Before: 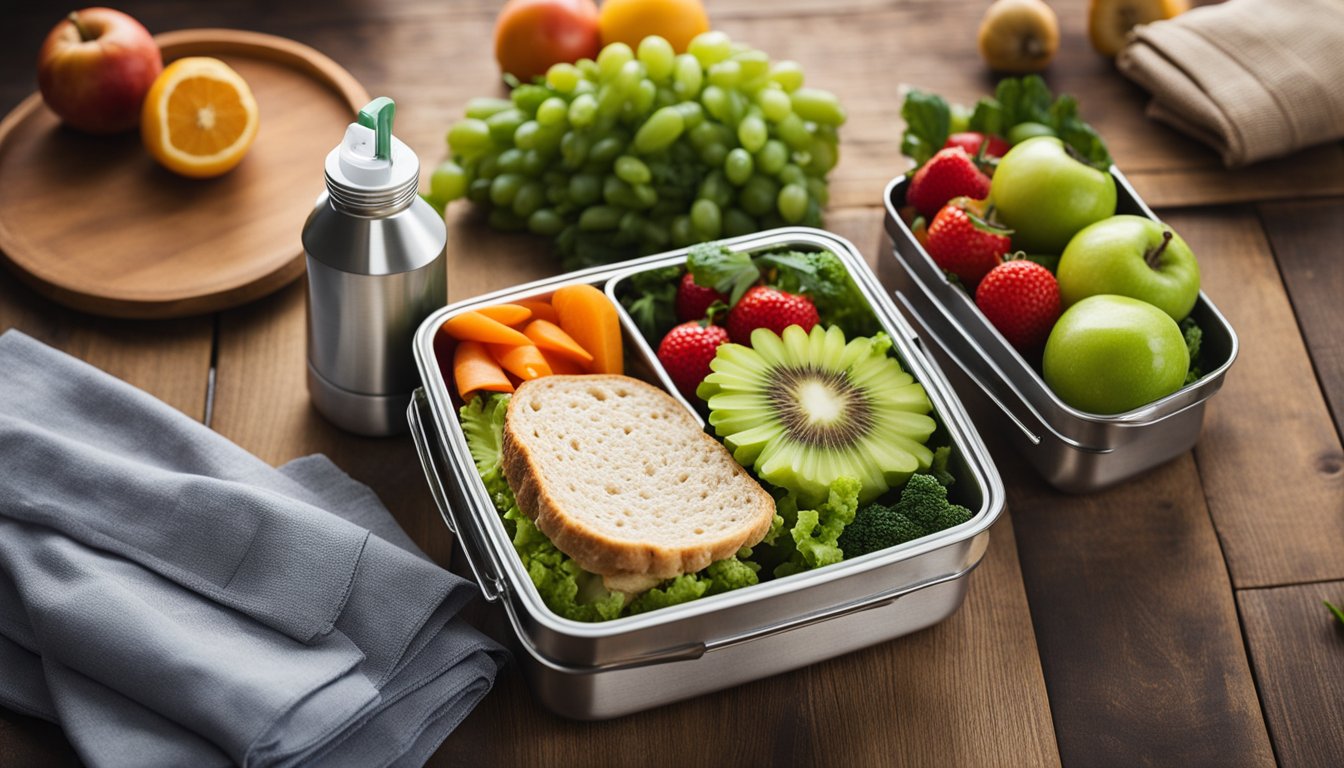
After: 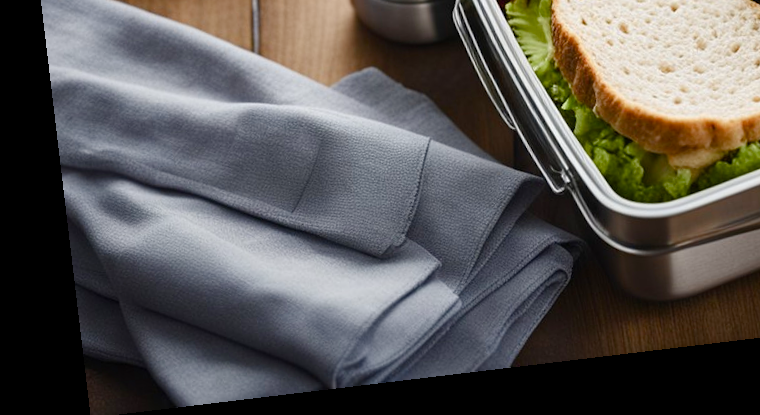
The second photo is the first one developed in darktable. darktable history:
rotate and perspective: rotation -6.83°, automatic cropping off
crop and rotate: top 54.778%, right 46.61%, bottom 0.159%
color balance rgb: perceptual saturation grading › global saturation 20%, perceptual saturation grading › highlights -50%, perceptual saturation grading › shadows 30%
